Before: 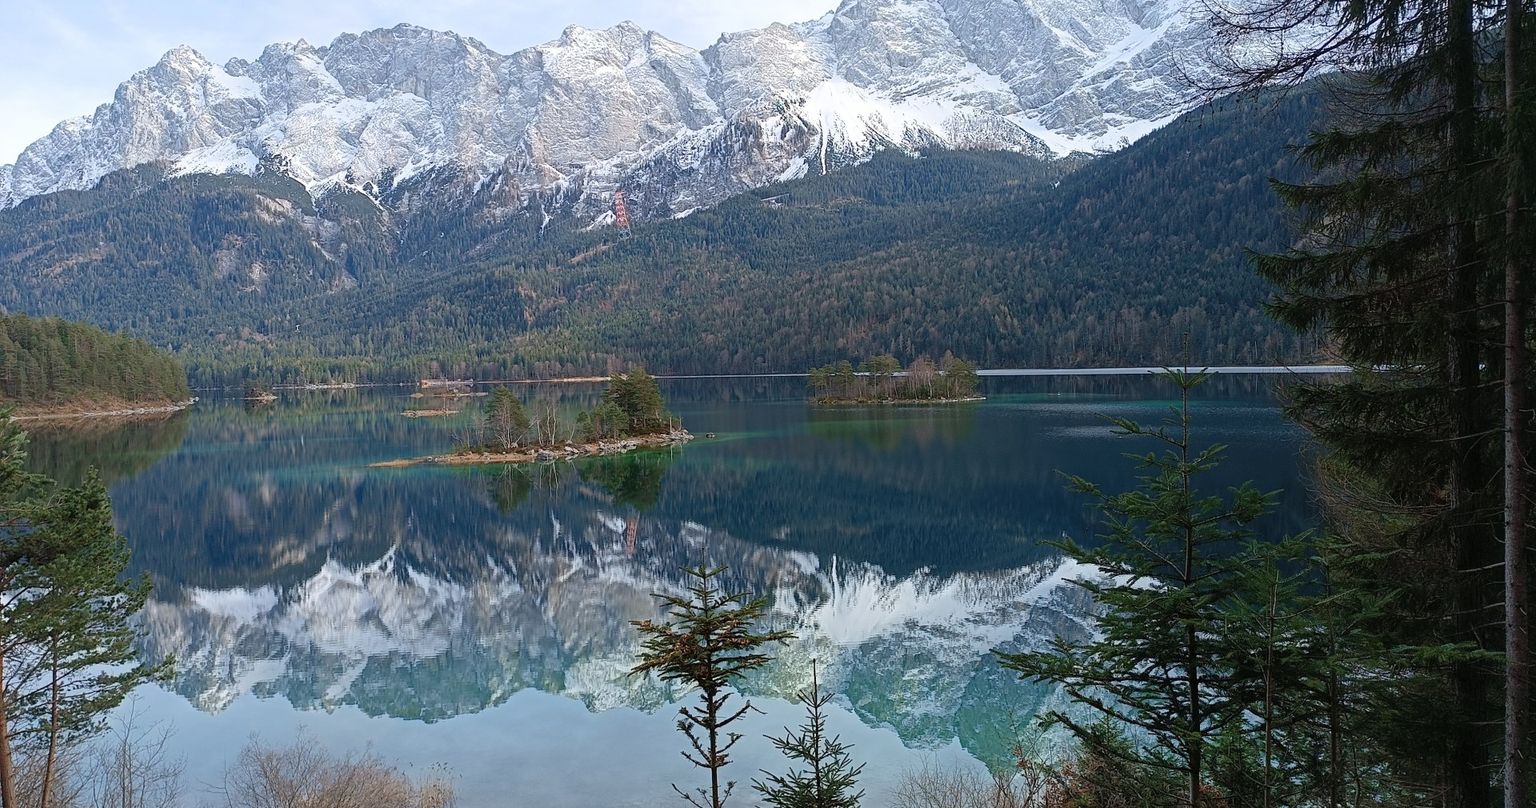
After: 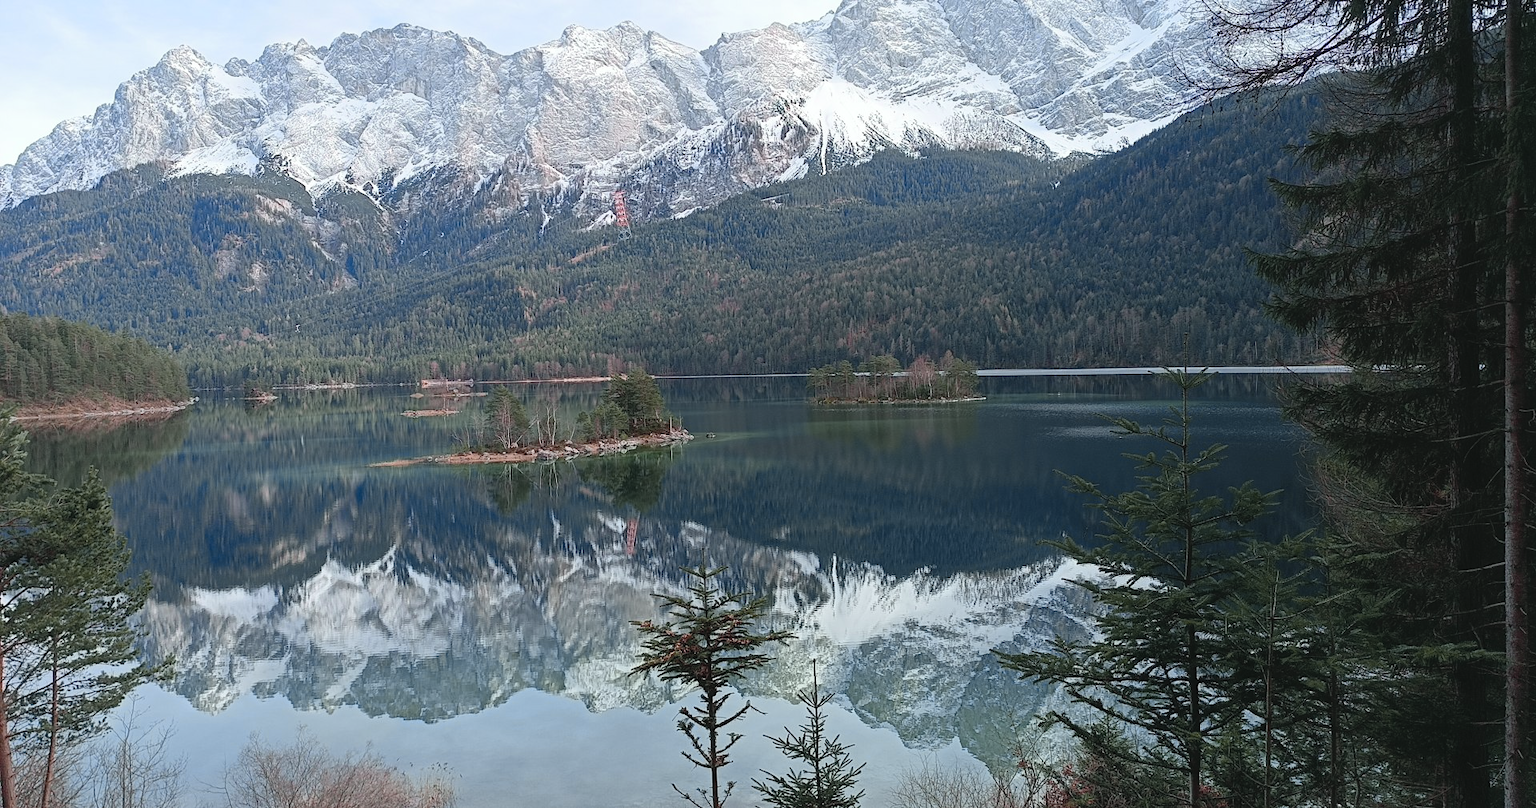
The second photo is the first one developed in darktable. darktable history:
tone curve: curves: ch0 [(0, 0.046) (0.04, 0.074) (0.831, 0.861) (1, 1)]; ch1 [(0, 0) (0.146, 0.159) (0.338, 0.365) (0.417, 0.455) (0.489, 0.486) (0.504, 0.502) (0.529, 0.537) (0.563, 0.567) (1, 1)]; ch2 [(0, 0) (0.307, 0.298) (0.388, 0.375) (0.443, 0.456) (0.485, 0.492) (0.544, 0.525) (1, 1)], color space Lab, independent channels, preserve colors none
